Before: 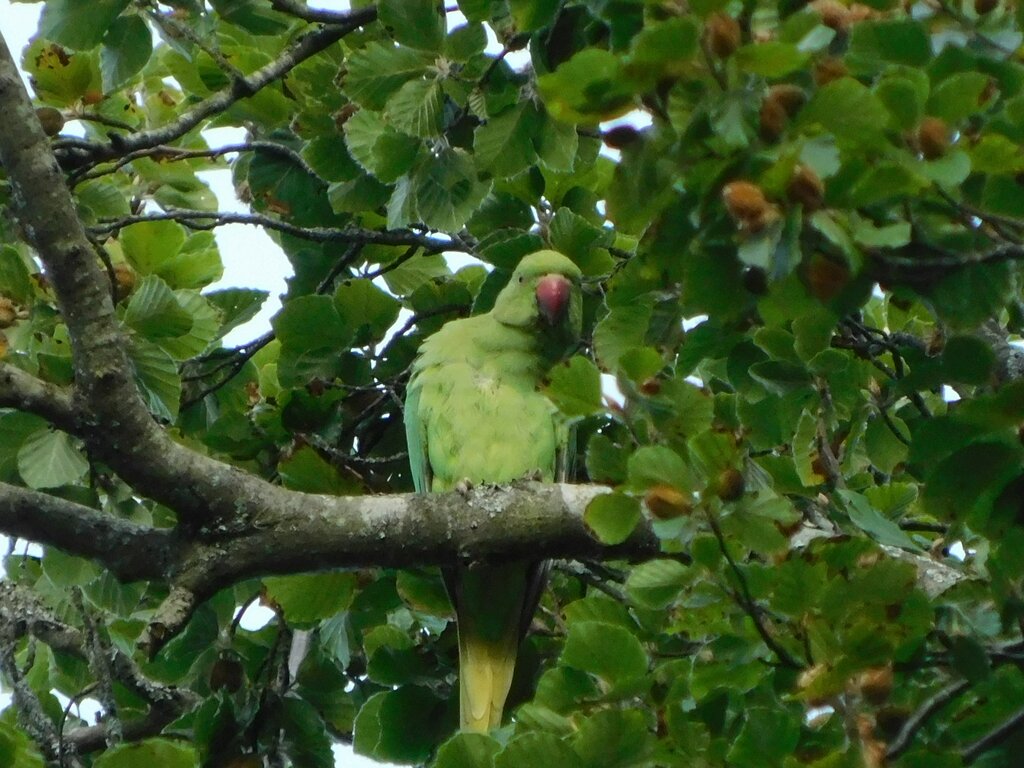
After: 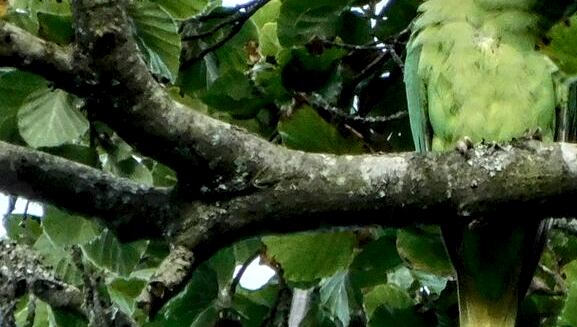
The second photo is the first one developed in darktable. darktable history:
local contrast: highlights 19%, detail 186%
tone equalizer: on, module defaults
contrast brightness saturation: contrast 0.03, brightness -0.04
crop: top 44.483%, right 43.593%, bottom 12.892%
